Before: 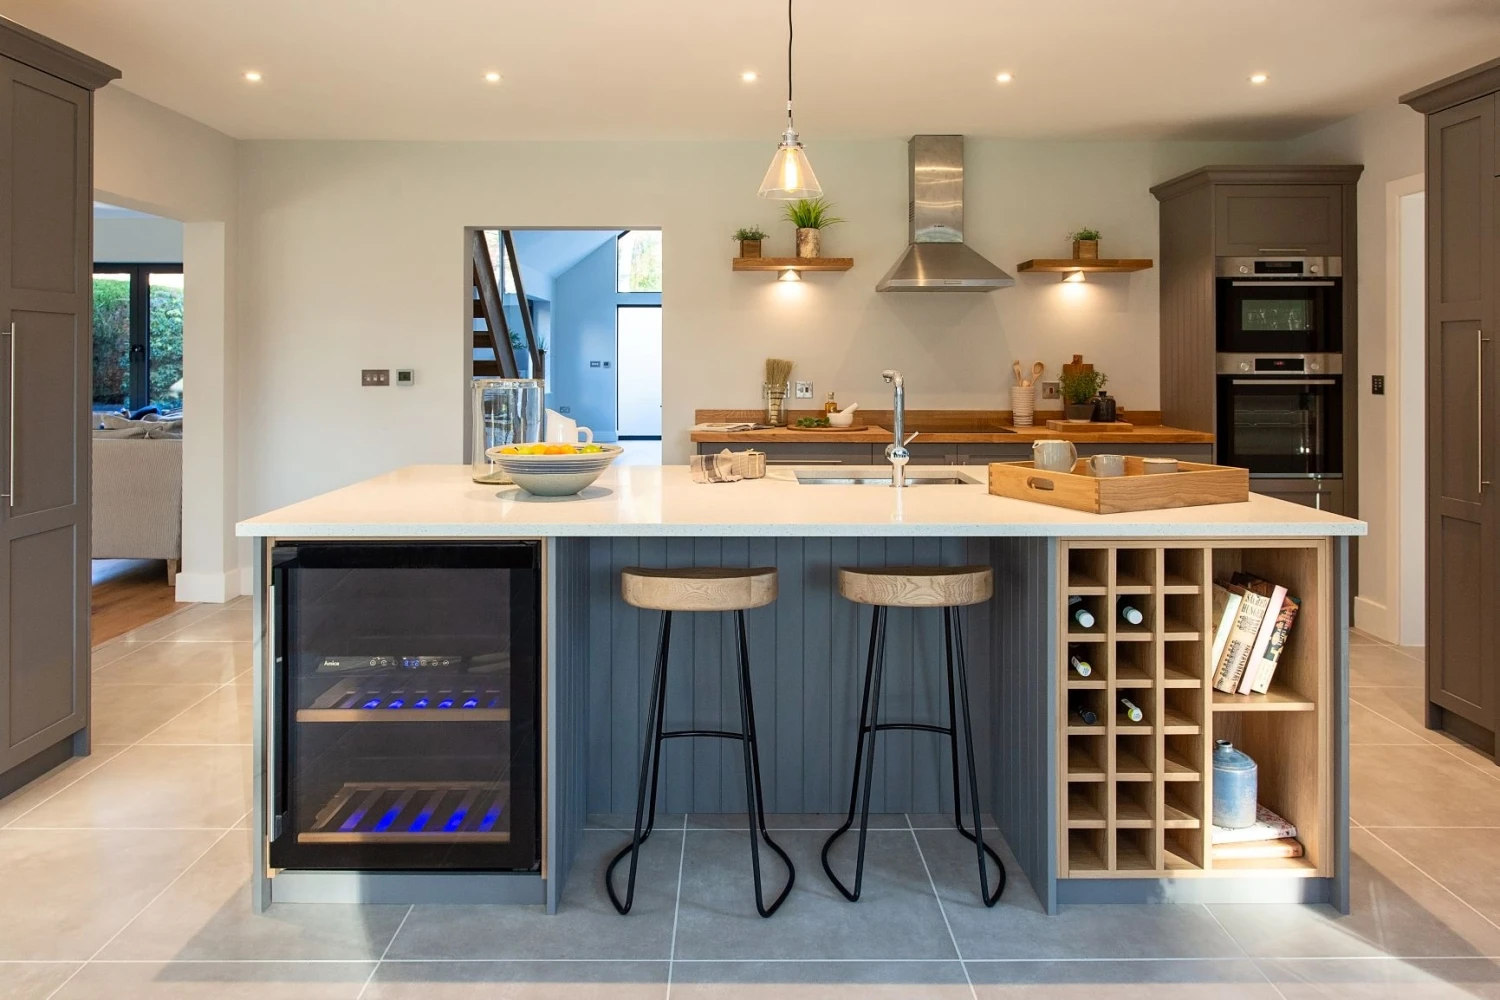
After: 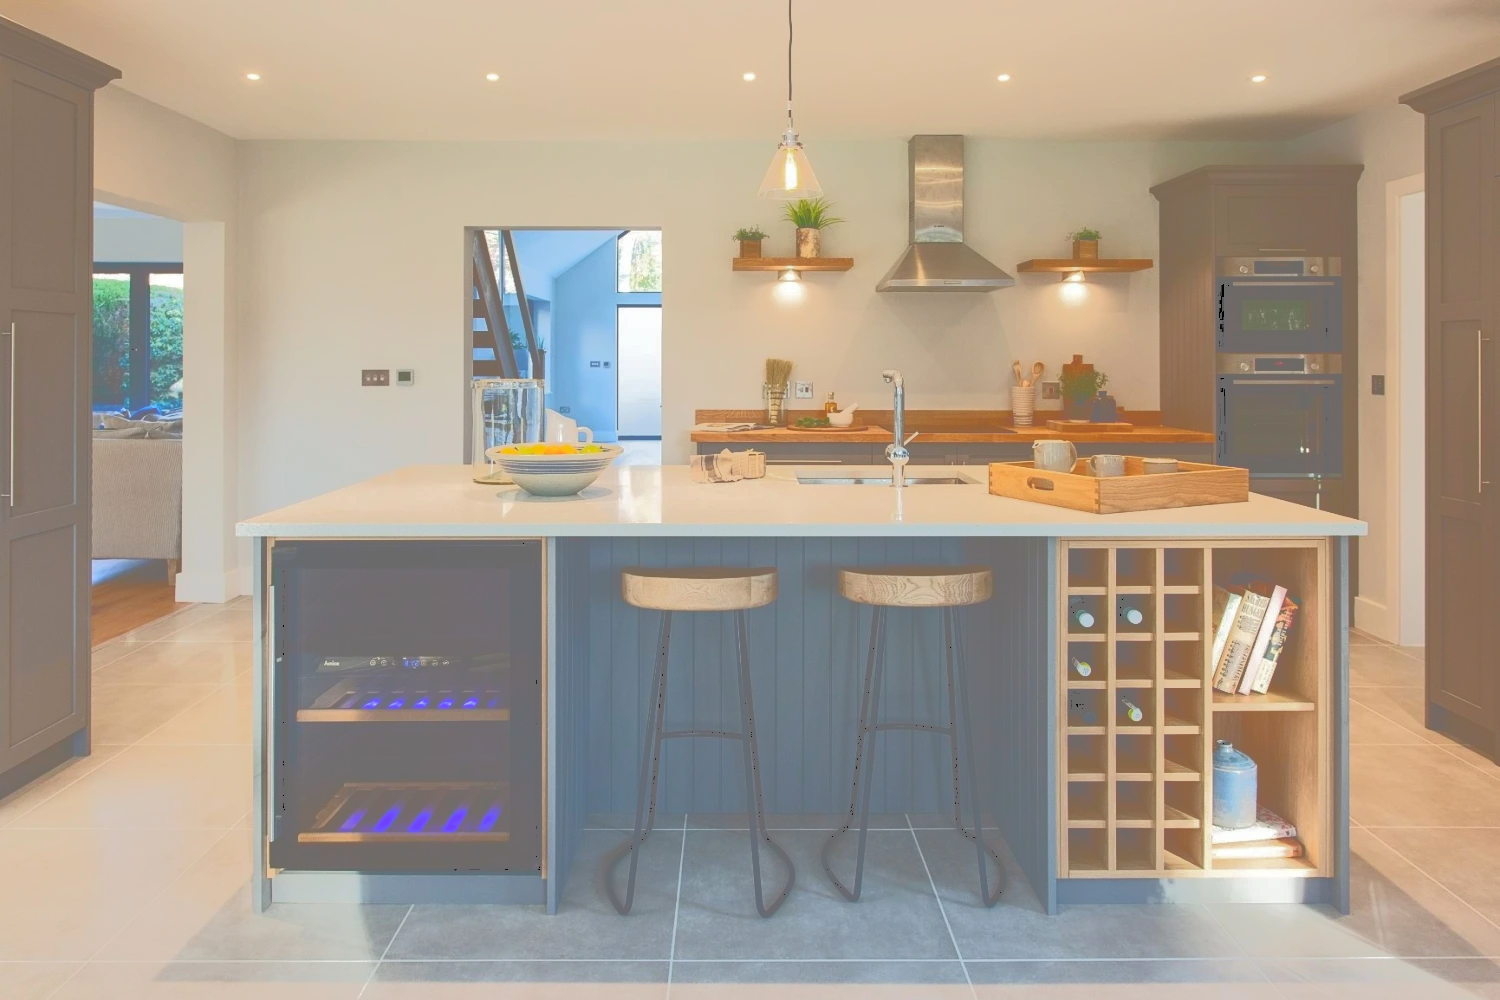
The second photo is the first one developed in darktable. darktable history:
tone curve: curves: ch0 [(0, 0) (0.003, 0.449) (0.011, 0.449) (0.025, 0.449) (0.044, 0.45) (0.069, 0.453) (0.1, 0.453) (0.136, 0.455) (0.177, 0.458) (0.224, 0.462) (0.277, 0.47) (0.335, 0.491) (0.399, 0.522) (0.468, 0.561) (0.543, 0.619) (0.623, 0.69) (0.709, 0.756) (0.801, 0.802) (0.898, 0.825) (1, 1)], color space Lab, independent channels, preserve colors none
